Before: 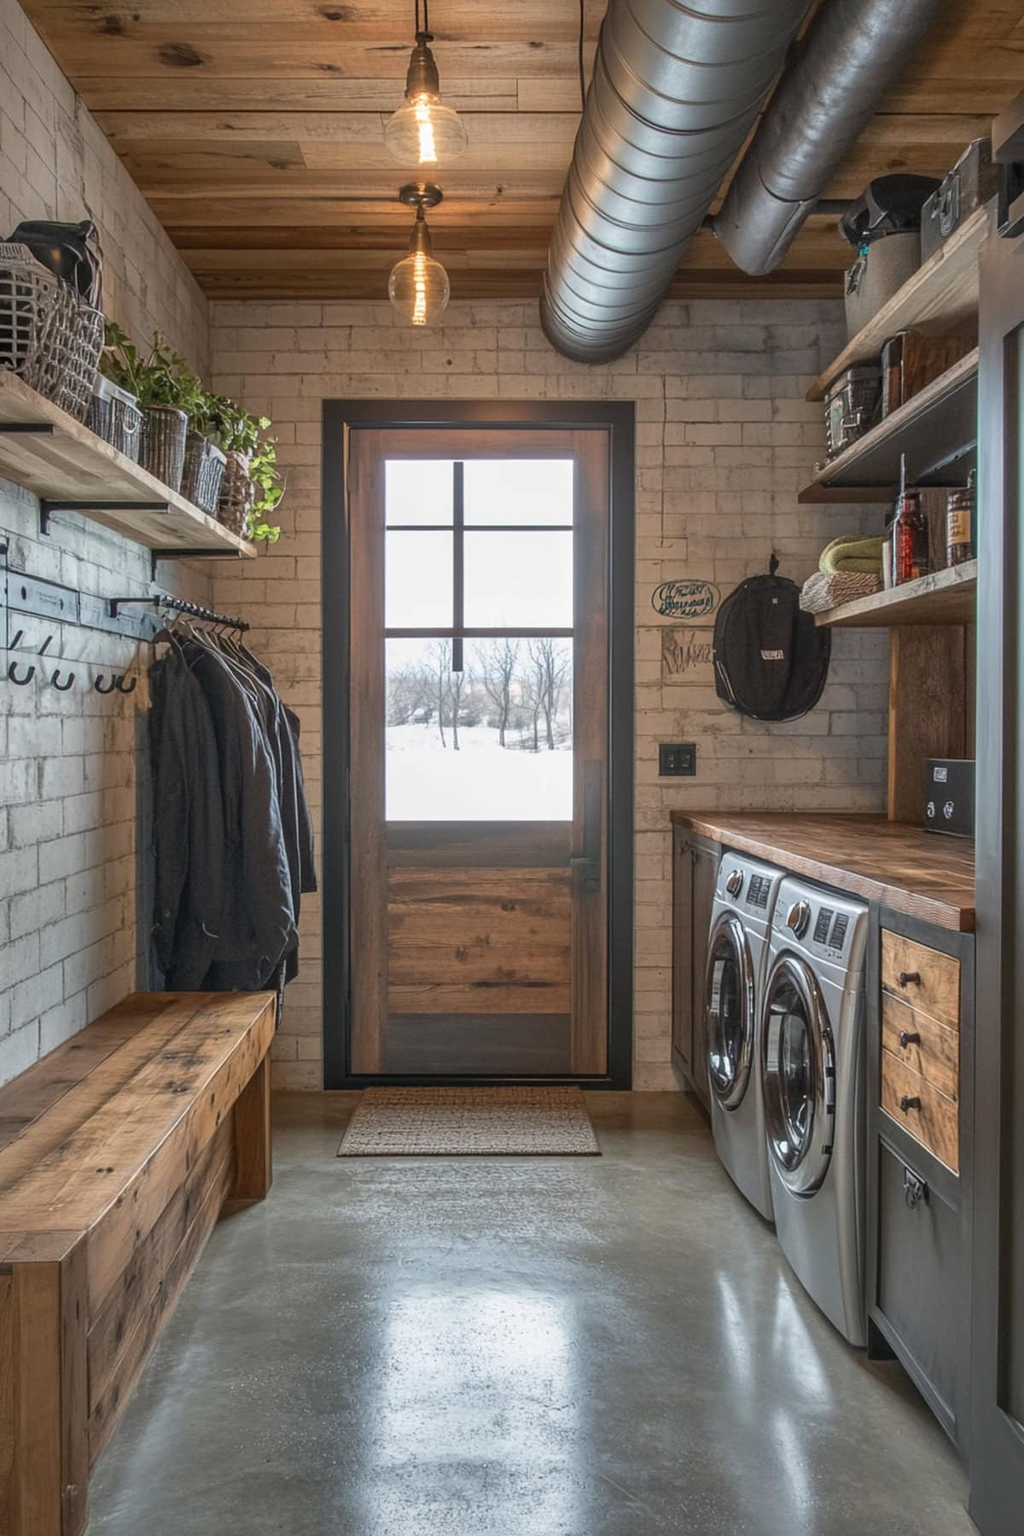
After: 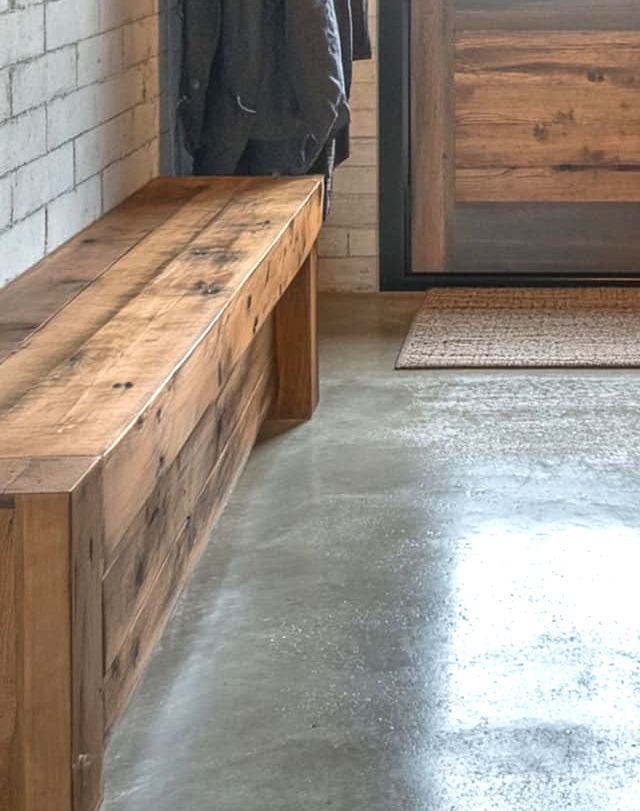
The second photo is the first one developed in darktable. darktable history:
tone equalizer: on, module defaults
exposure: black level correction 0, exposure 0.7 EV, compensate exposure bias true, compensate highlight preservation false
crop and rotate: top 54.778%, right 46.61%, bottom 0.159%
